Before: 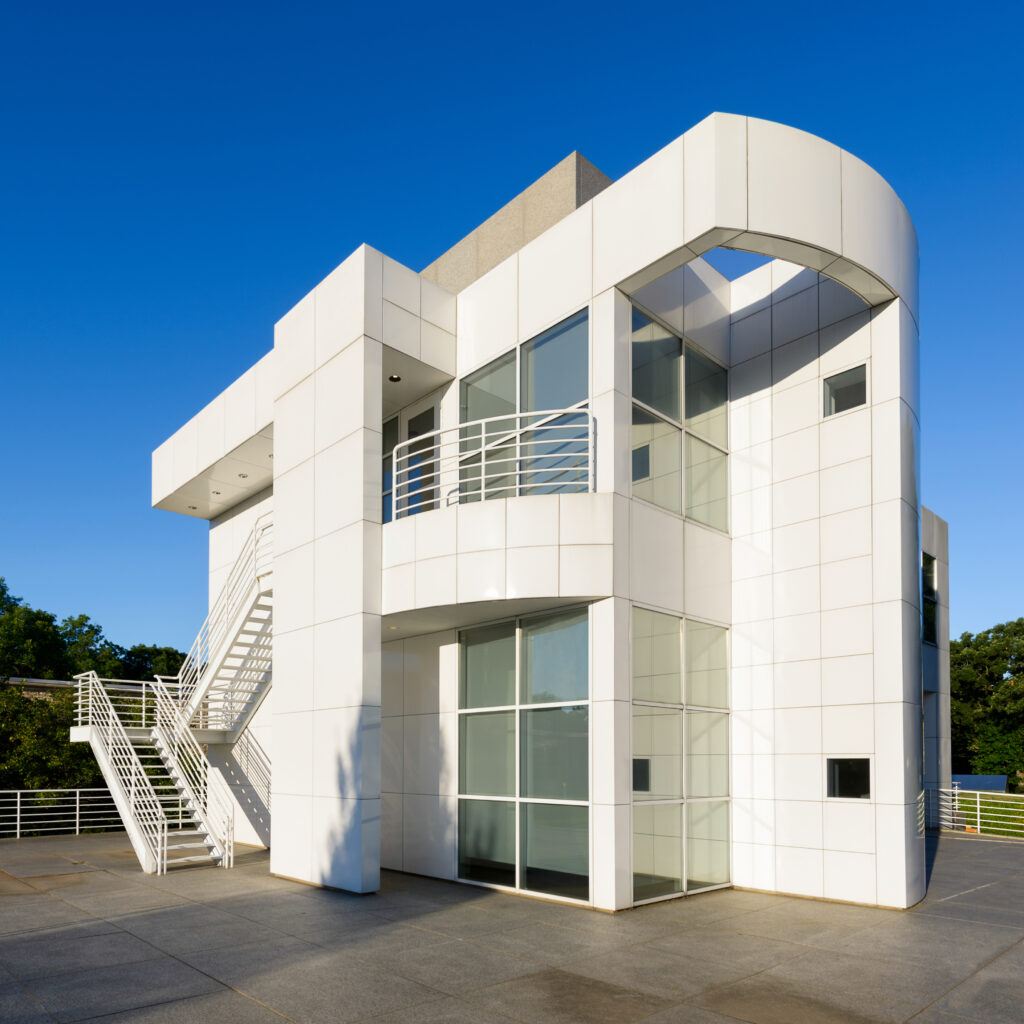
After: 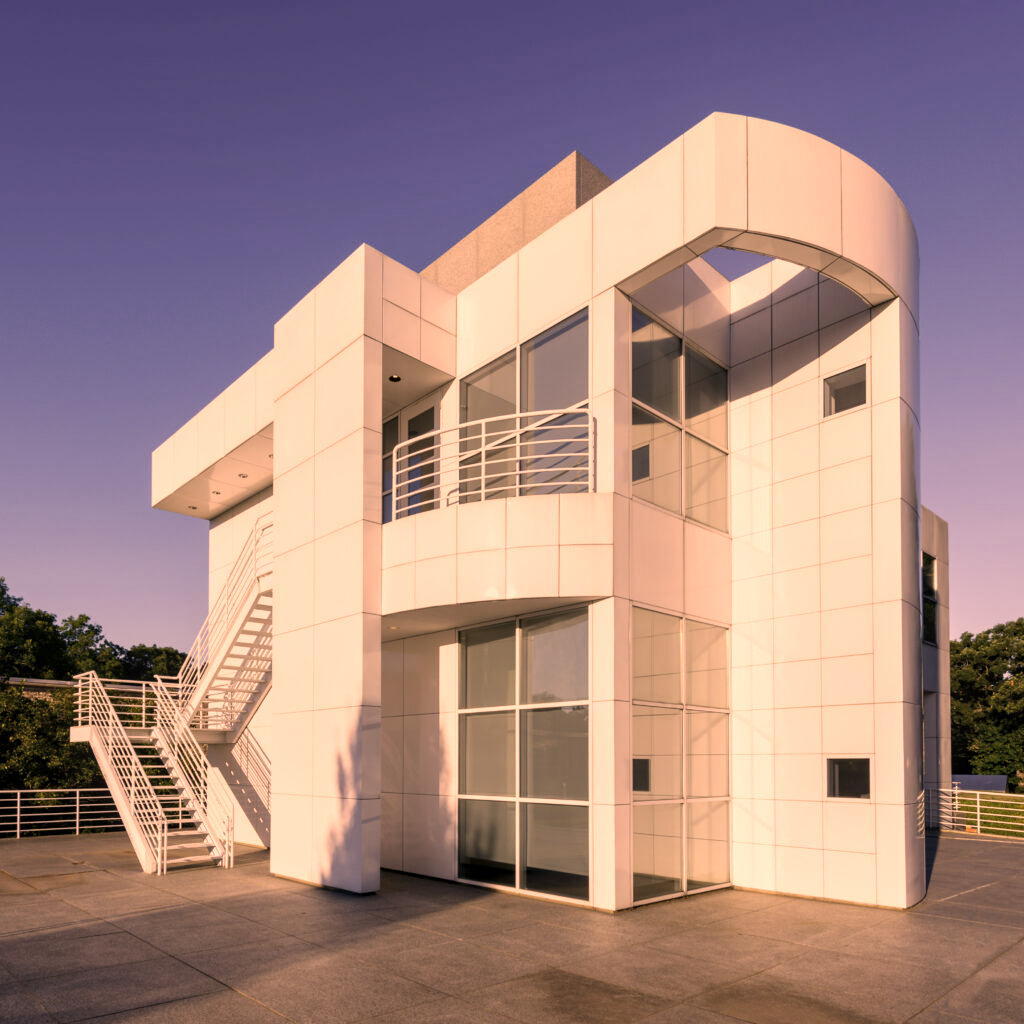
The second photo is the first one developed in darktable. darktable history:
local contrast: on, module defaults
color correction: highlights a* 39.57, highlights b* 39.95, saturation 0.69
